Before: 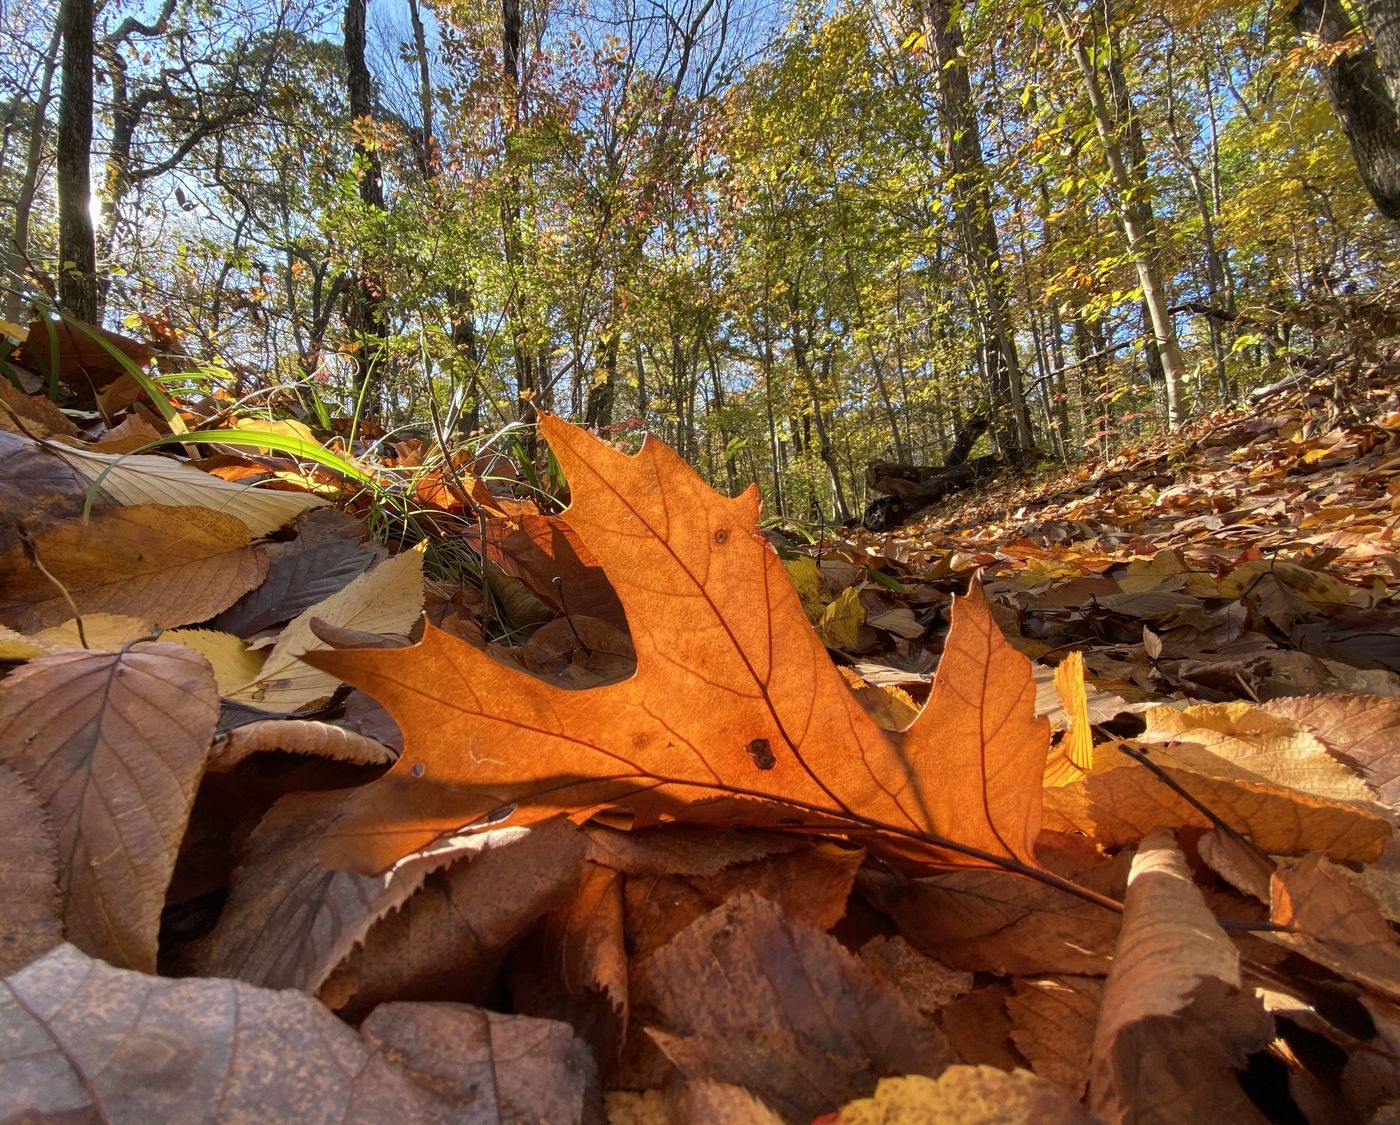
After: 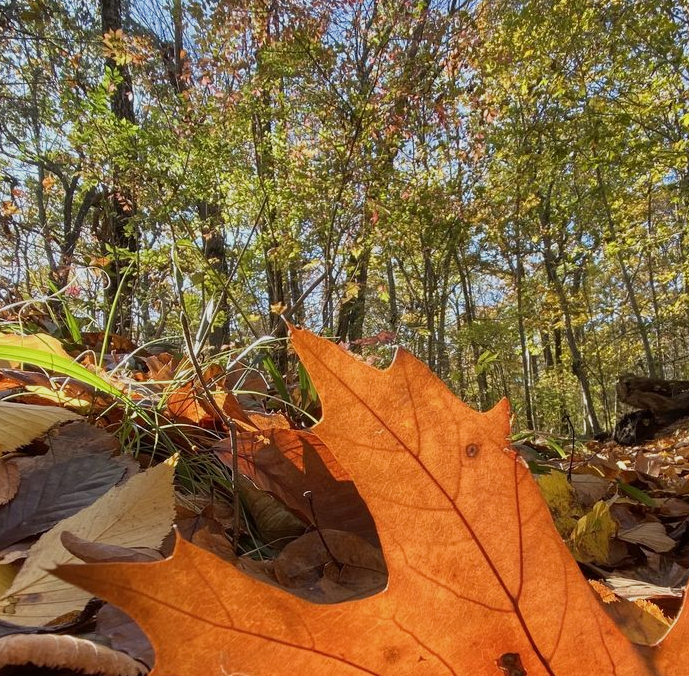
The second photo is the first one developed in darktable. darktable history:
crop: left 17.835%, top 7.675%, right 32.881%, bottom 32.213%
sigmoid: contrast 1.22, skew 0.65
